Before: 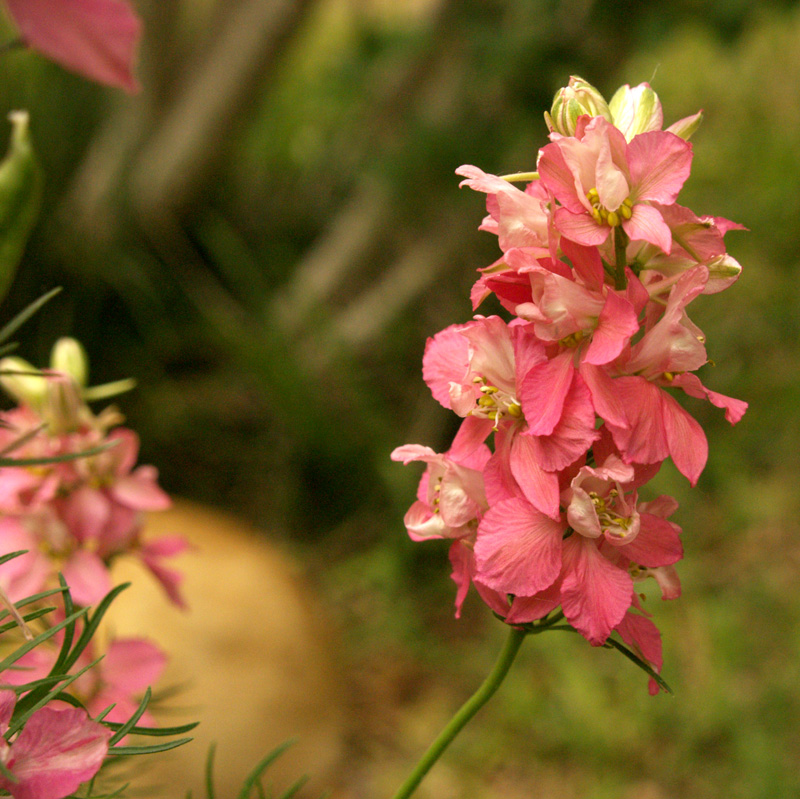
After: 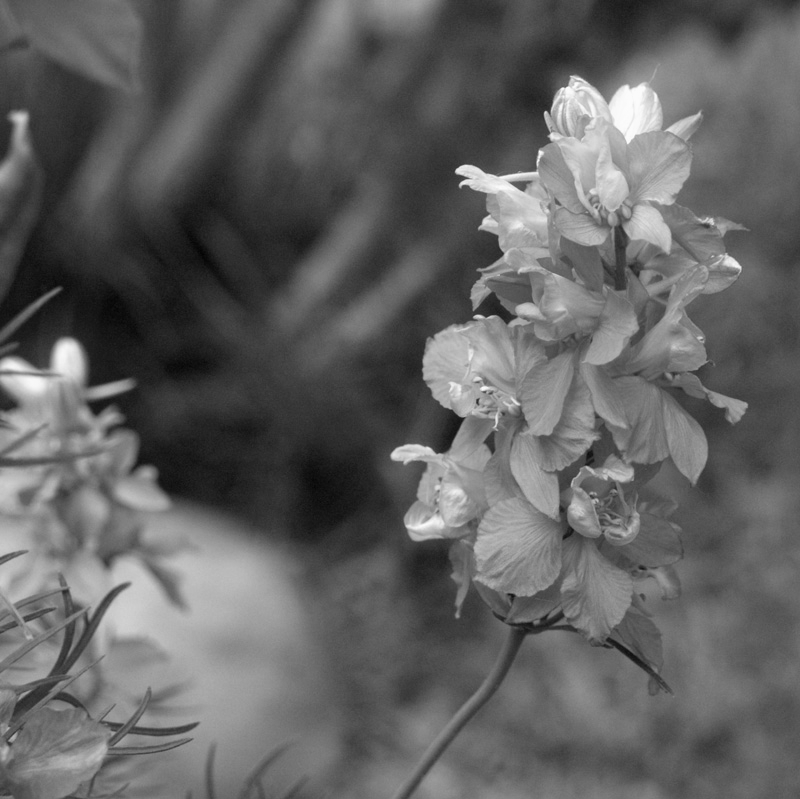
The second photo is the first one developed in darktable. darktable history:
color correction: highlights a* -1.43, highlights b* 10.12, shadows a* 0.395, shadows b* 19.35
bloom: size 5%, threshold 95%, strength 15%
monochrome: a 2.21, b -1.33, size 2.2
